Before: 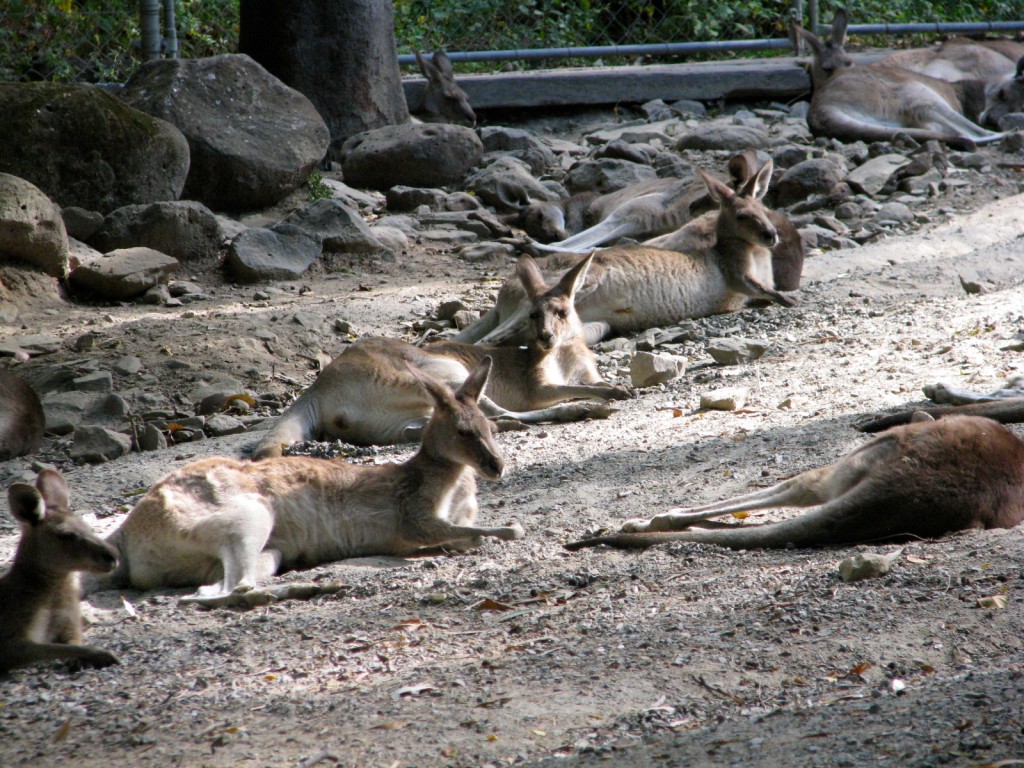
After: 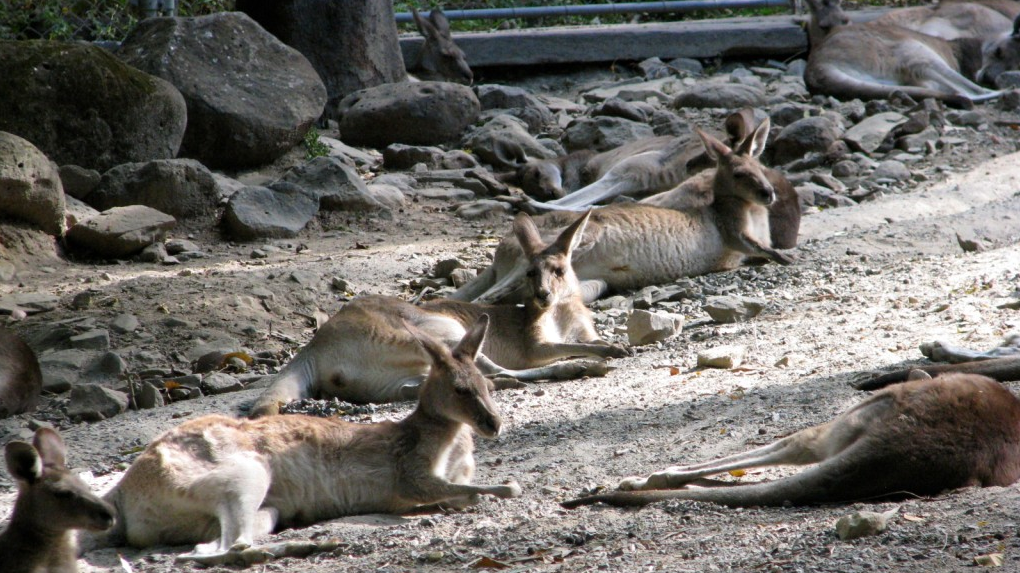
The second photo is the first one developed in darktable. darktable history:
crop: left 0.387%, top 5.469%, bottom 19.809%
tone equalizer: on, module defaults
